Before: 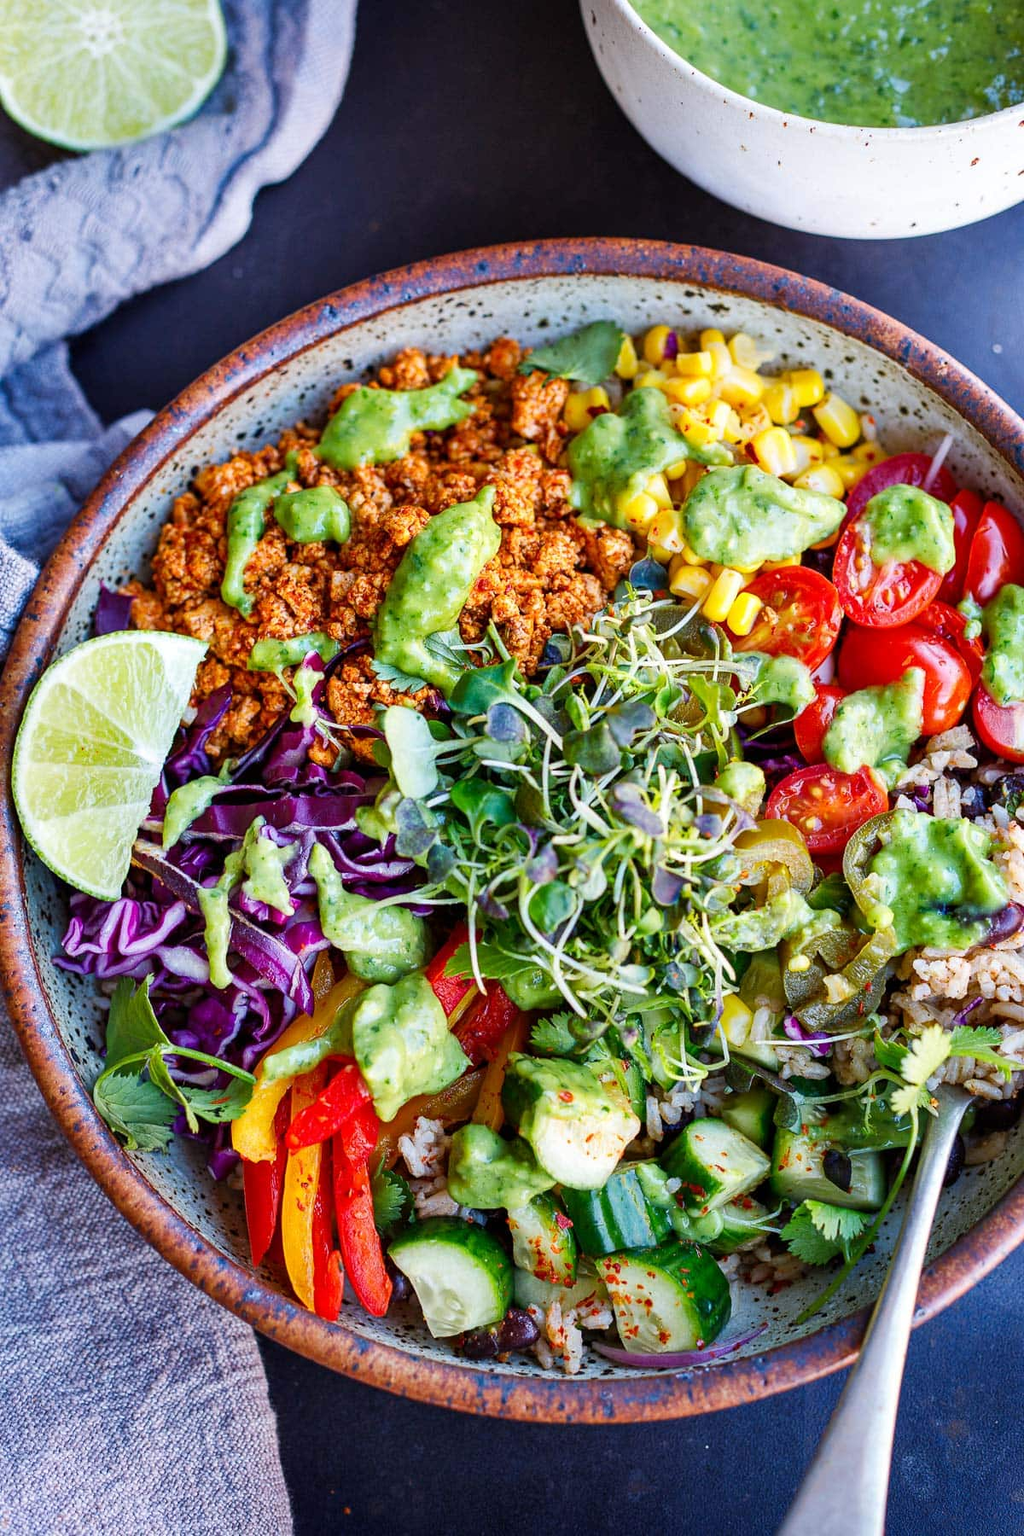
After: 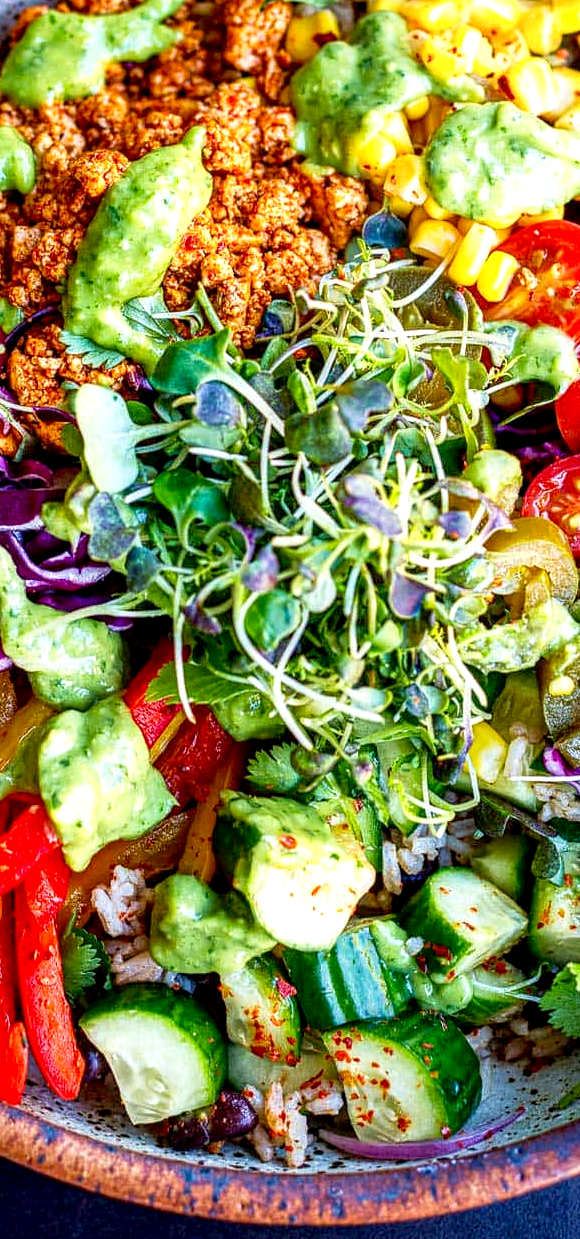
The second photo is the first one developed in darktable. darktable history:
tone equalizer: -8 EV -0.385 EV, -7 EV -0.416 EV, -6 EV -0.339 EV, -5 EV -0.21 EV, -3 EV 0.216 EV, -2 EV 0.318 EV, -1 EV 0.388 EV, +0 EV 0.444 EV, smoothing diameter 24.88%, edges refinement/feathering 12.89, preserve details guided filter
contrast equalizer: octaves 7, y [[0.439, 0.44, 0.442, 0.457, 0.493, 0.498], [0.5 ×6], [0.5 ×6], [0 ×6], [0 ×6]]
local contrast: detail 140%
crop: left 31.318%, top 24.642%, right 20.268%, bottom 6.495%
exposure: black level correction 0.01, exposure 0.007 EV, compensate highlight preservation false
shadows and highlights: shadows -28.54, highlights 30.7
velvia: on, module defaults
